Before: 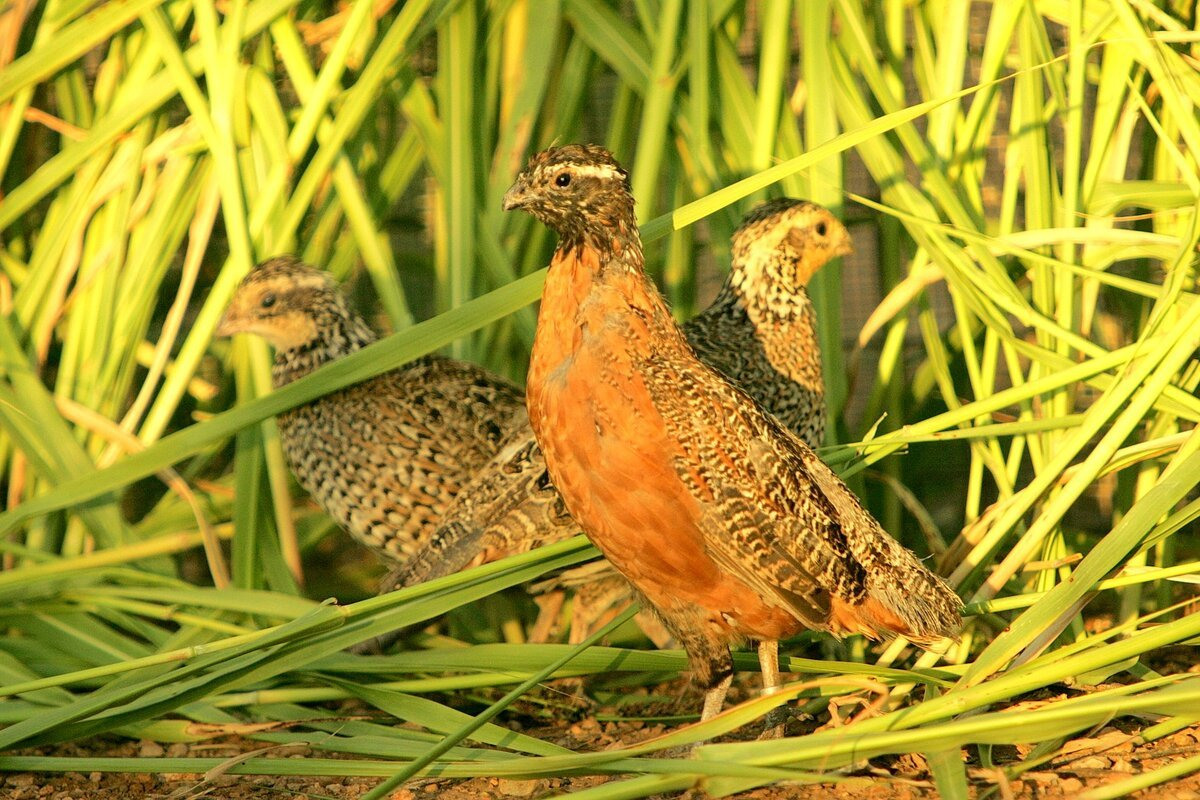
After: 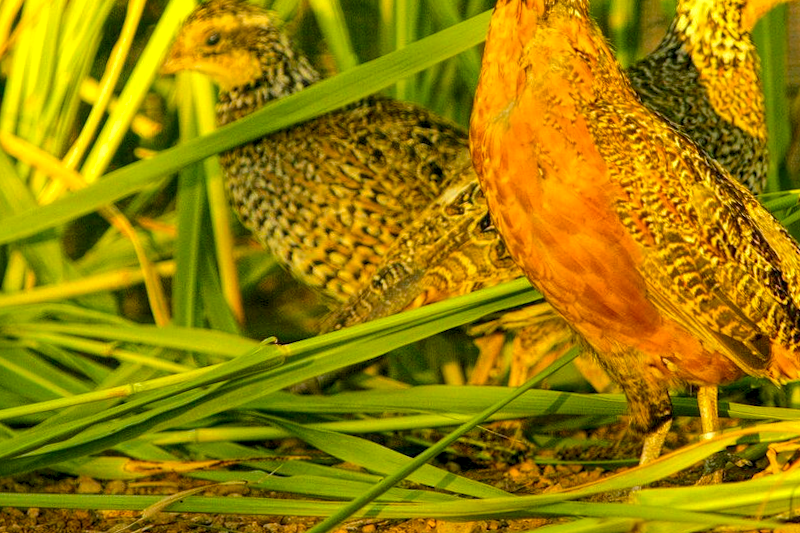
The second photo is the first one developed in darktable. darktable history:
white balance: red 0.984, blue 1.059
color balance rgb: linear chroma grading › global chroma 15%, perceptual saturation grading › global saturation 30%
crop and rotate: angle -0.82°, left 3.85%, top 31.828%, right 27.992%
local contrast: highlights 99%, shadows 86%, detail 160%, midtone range 0.2
